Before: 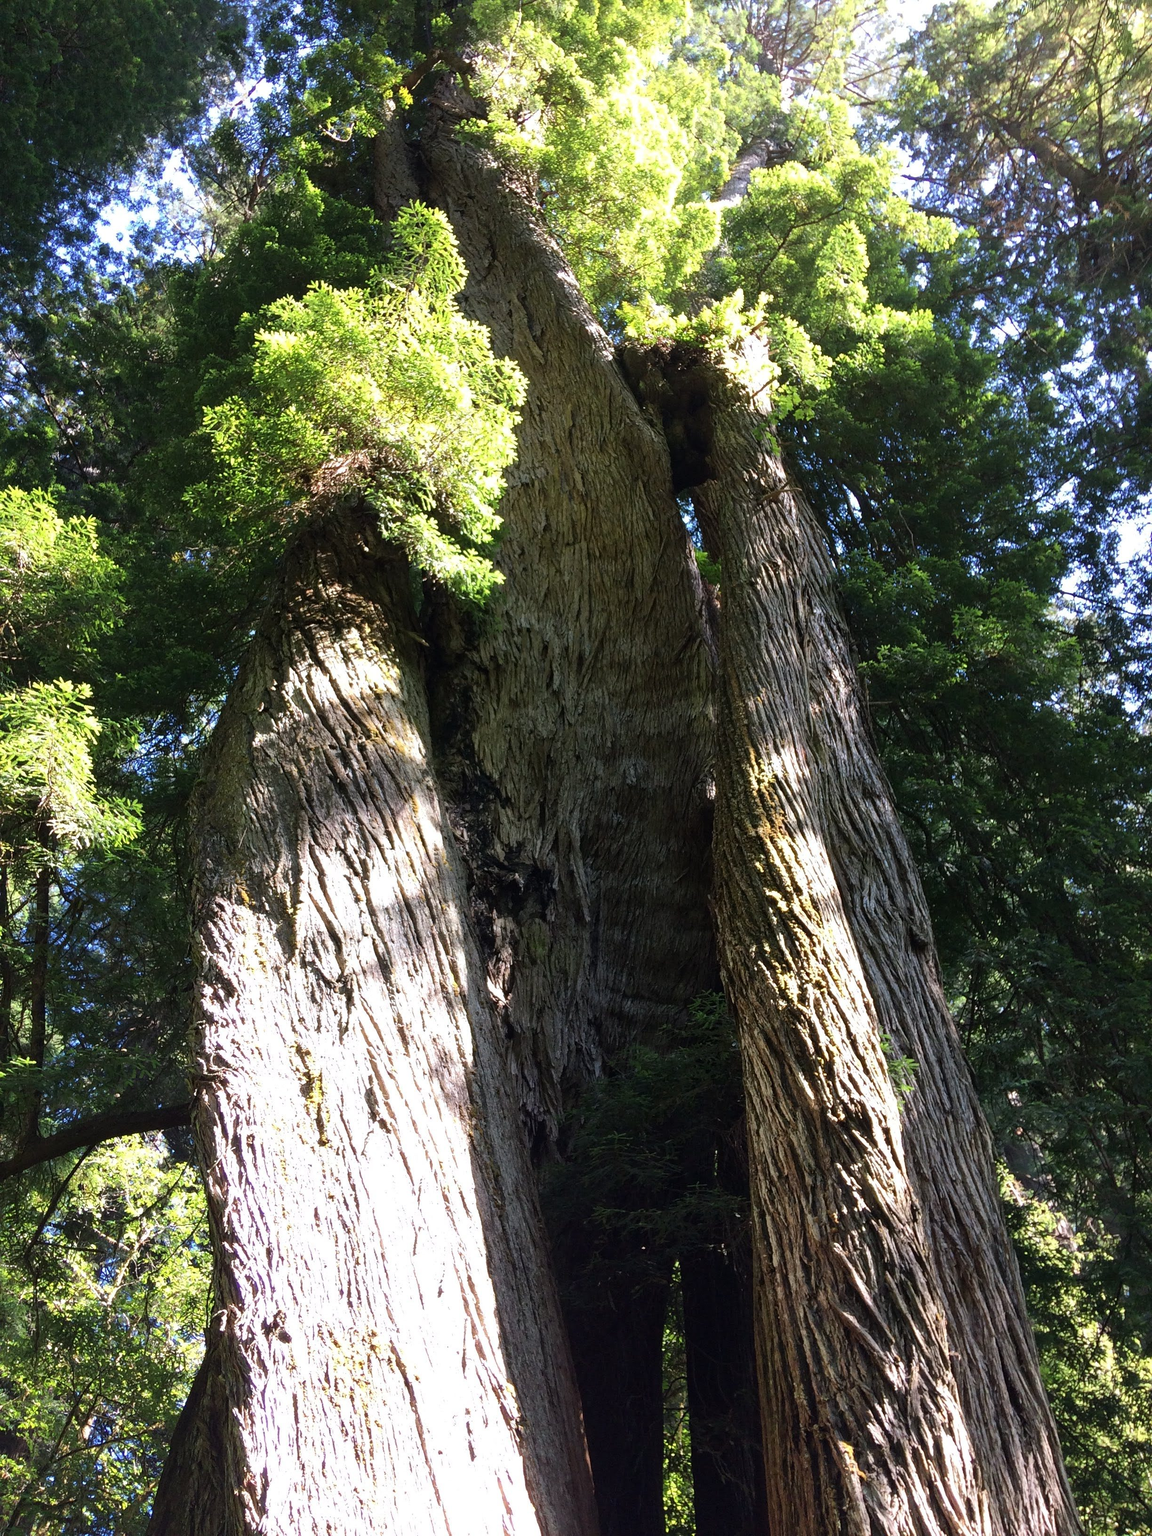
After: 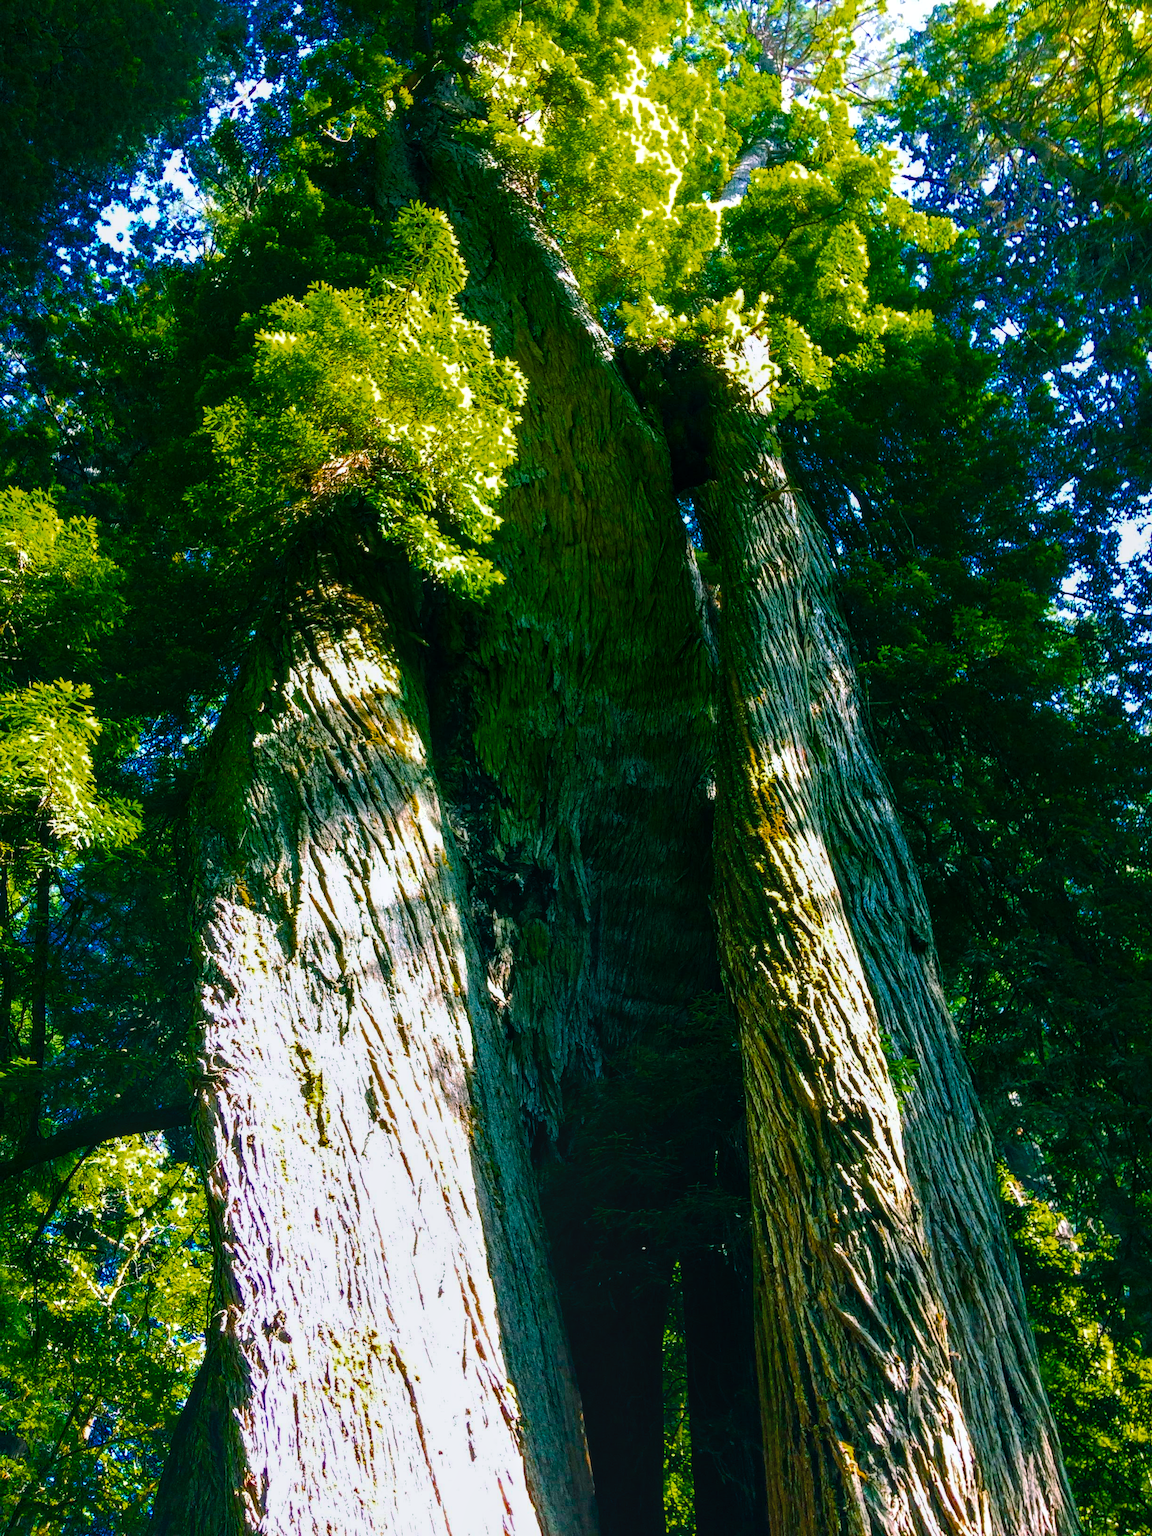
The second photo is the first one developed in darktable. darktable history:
color balance rgb: power › chroma 2.122%, power › hue 166.02°, linear chroma grading › global chroma 0.603%, perceptual saturation grading › global saturation 66.053%, perceptual saturation grading › highlights 59.846%, perceptual saturation grading › mid-tones 49.404%, perceptual saturation grading › shadows 49.821%, global vibrance -1.445%, saturation formula JzAzBz (2021)
local contrast: on, module defaults
